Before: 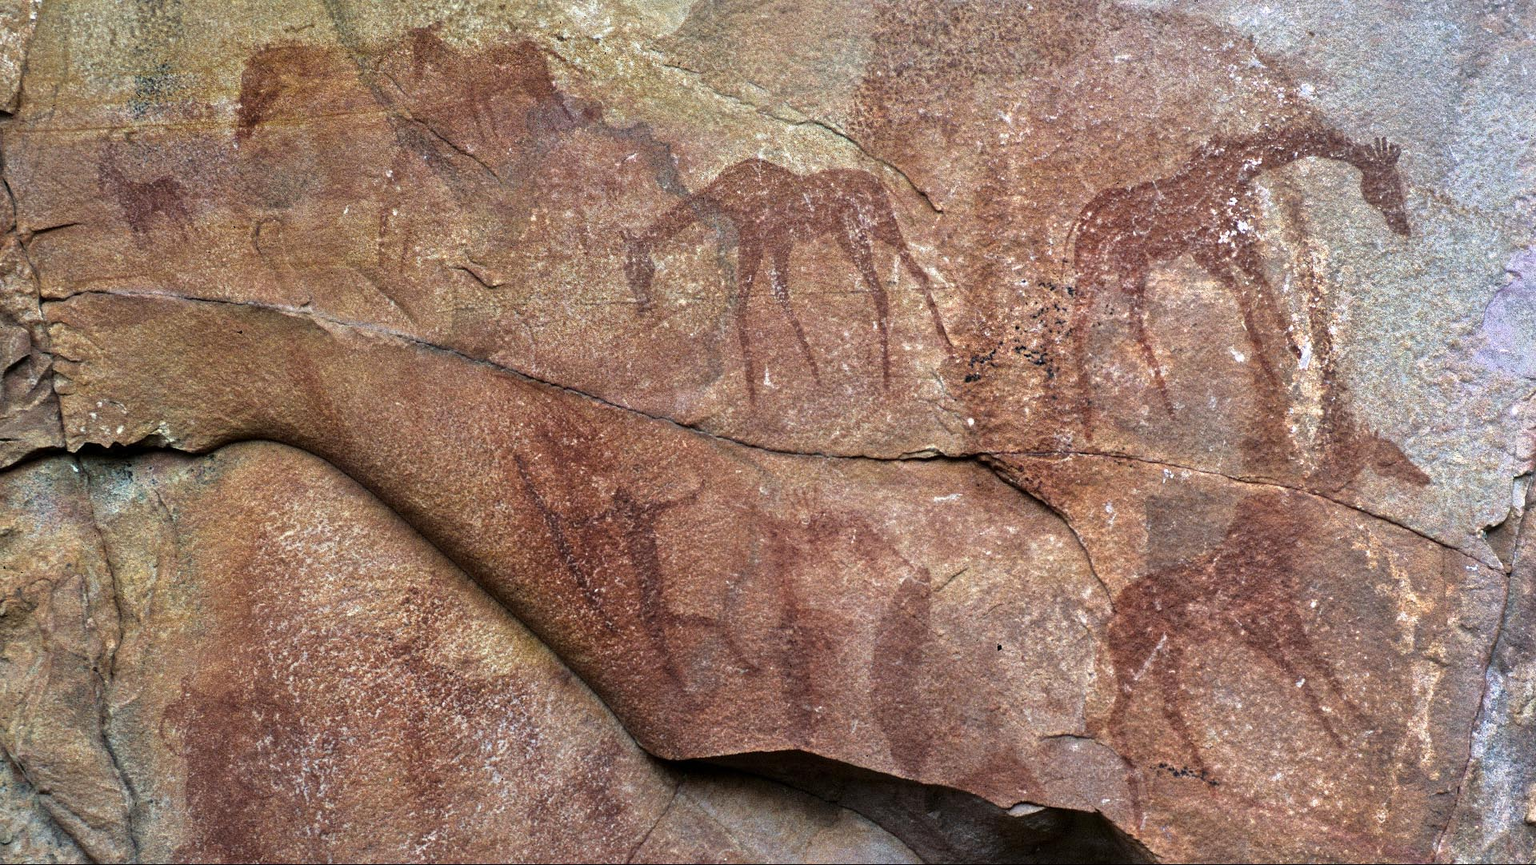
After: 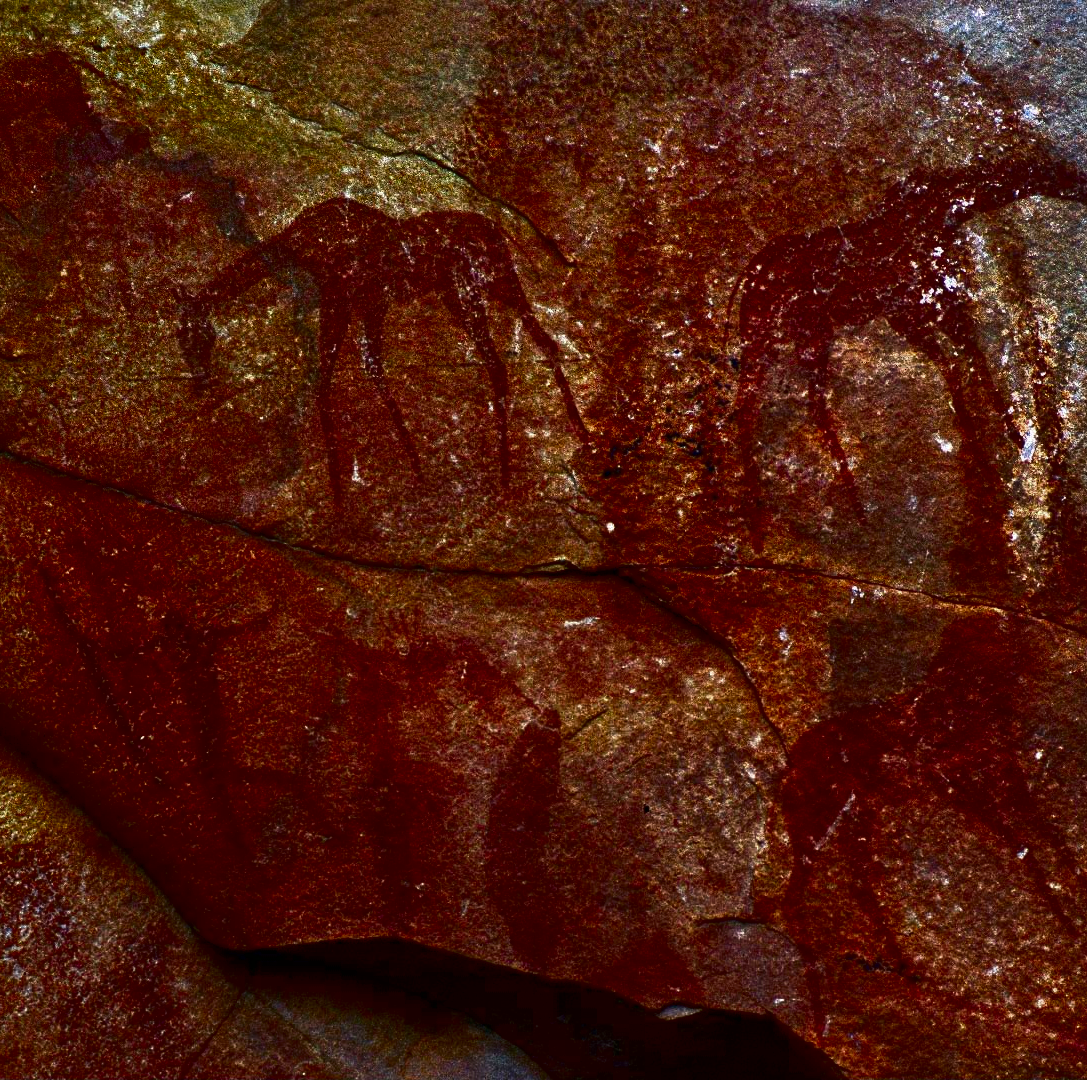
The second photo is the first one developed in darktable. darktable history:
crop: left 31.458%, top 0%, right 11.876%
contrast brightness saturation: brightness -1, saturation 1
